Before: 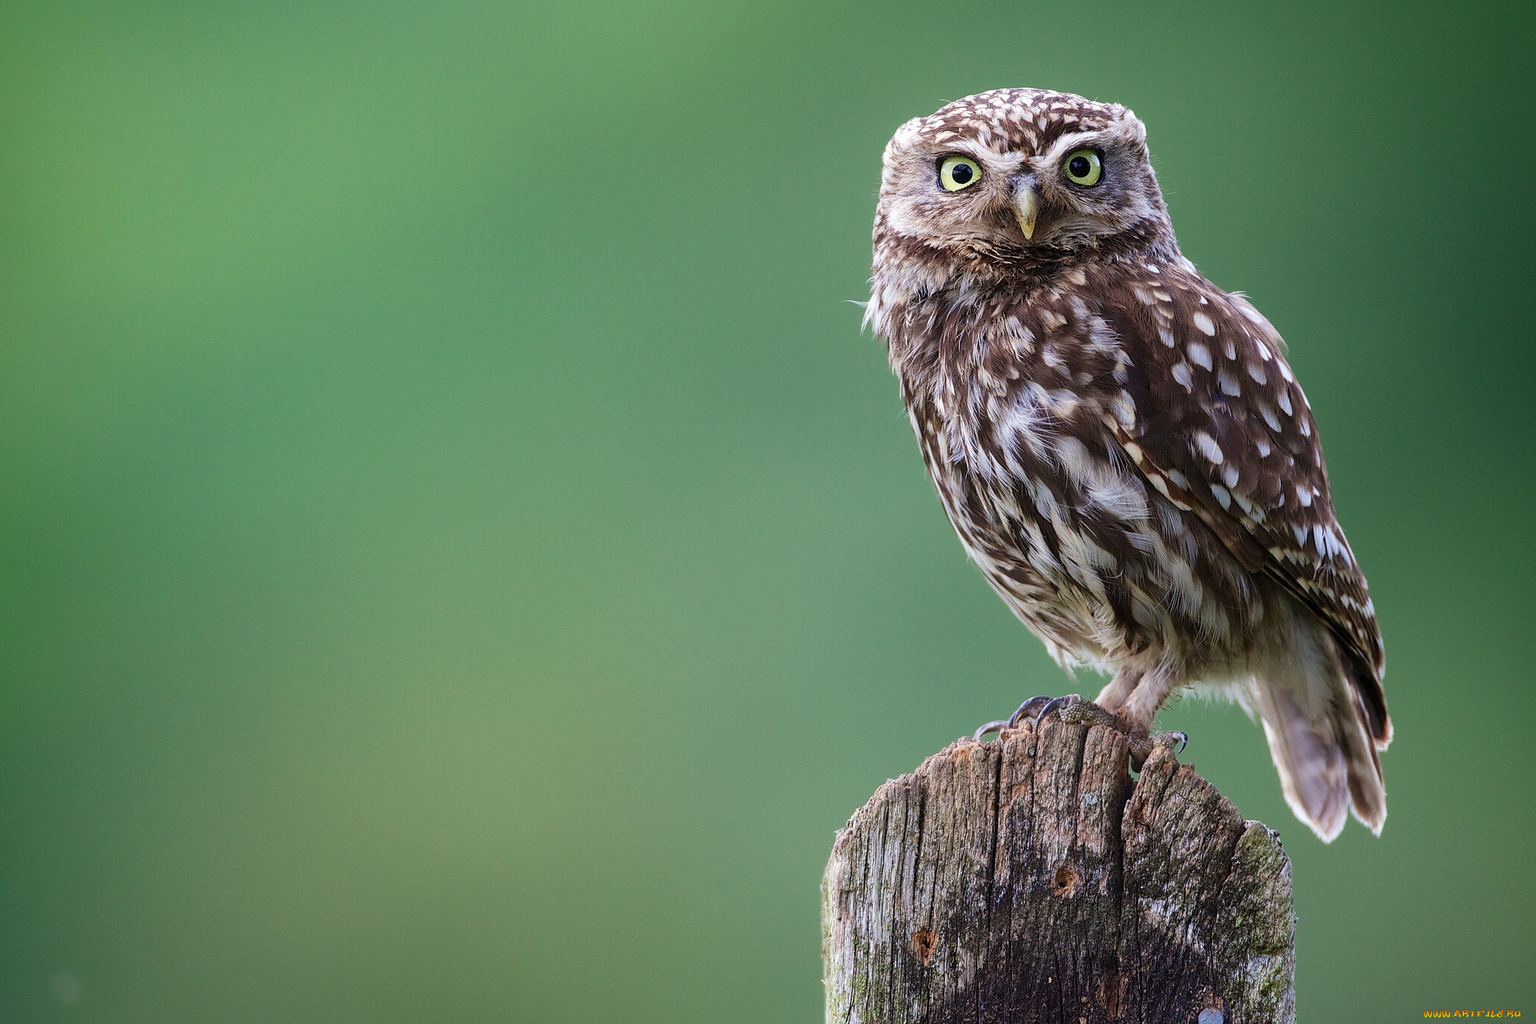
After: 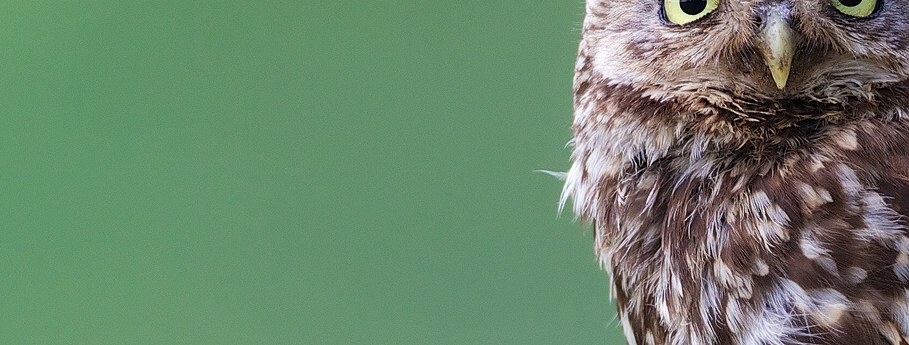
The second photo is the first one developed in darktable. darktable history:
crop: left 28.833%, top 16.853%, right 26.739%, bottom 57.847%
